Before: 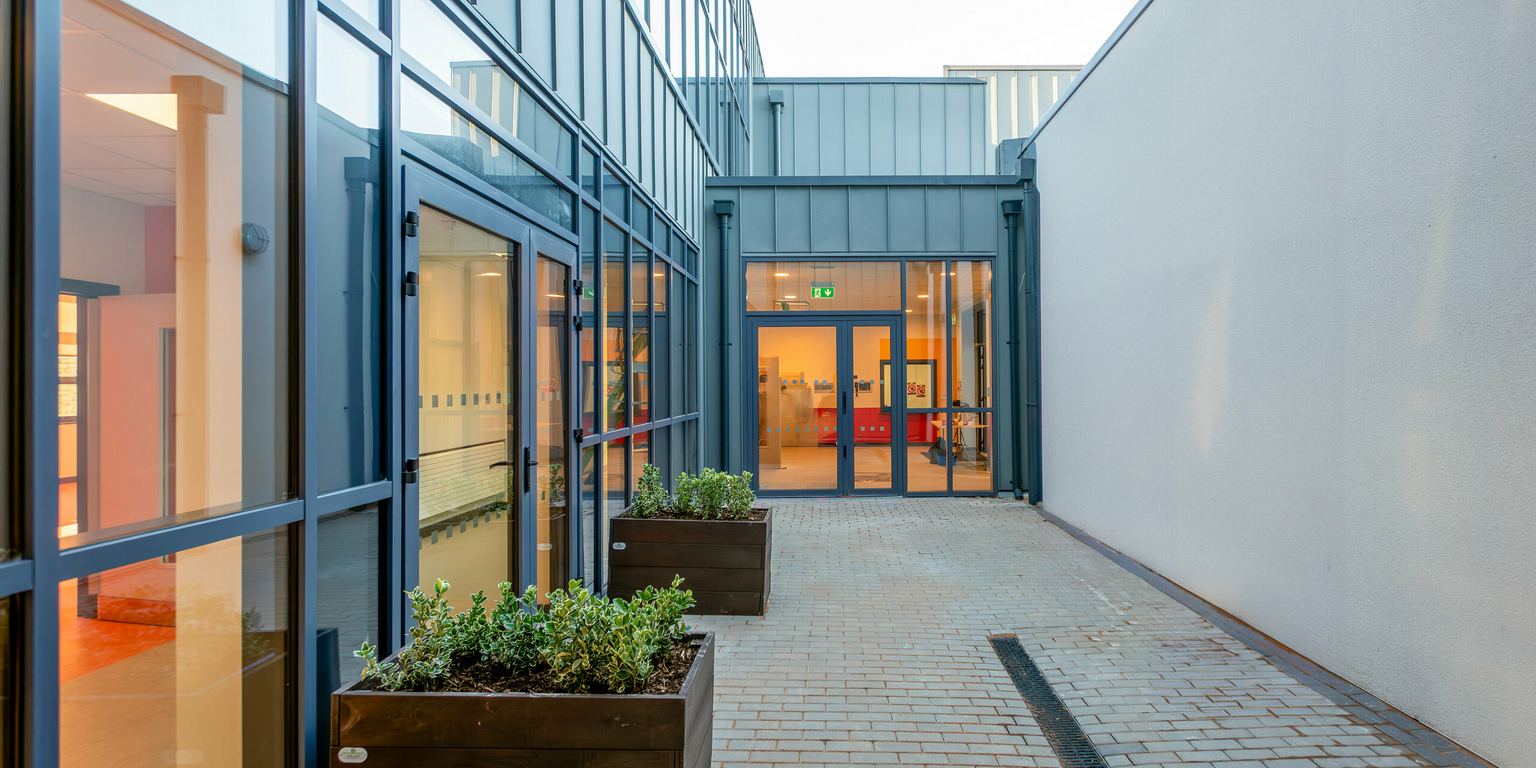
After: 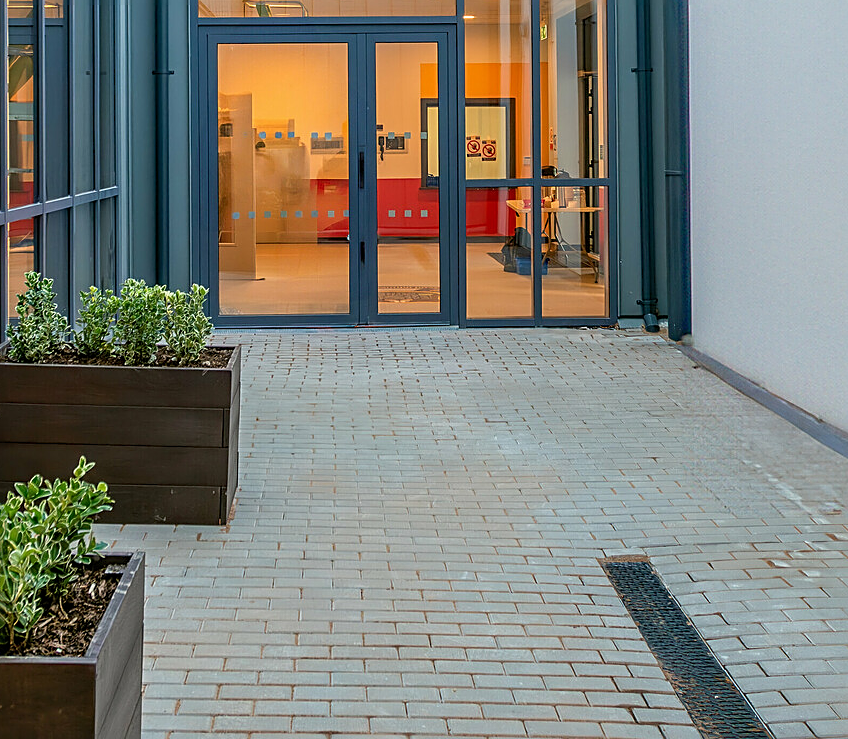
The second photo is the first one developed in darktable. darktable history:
crop: left 40.878%, top 39.176%, right 25.993%, bottom 3.081%
sharpen: on, module defaults
levels: mode automatic
